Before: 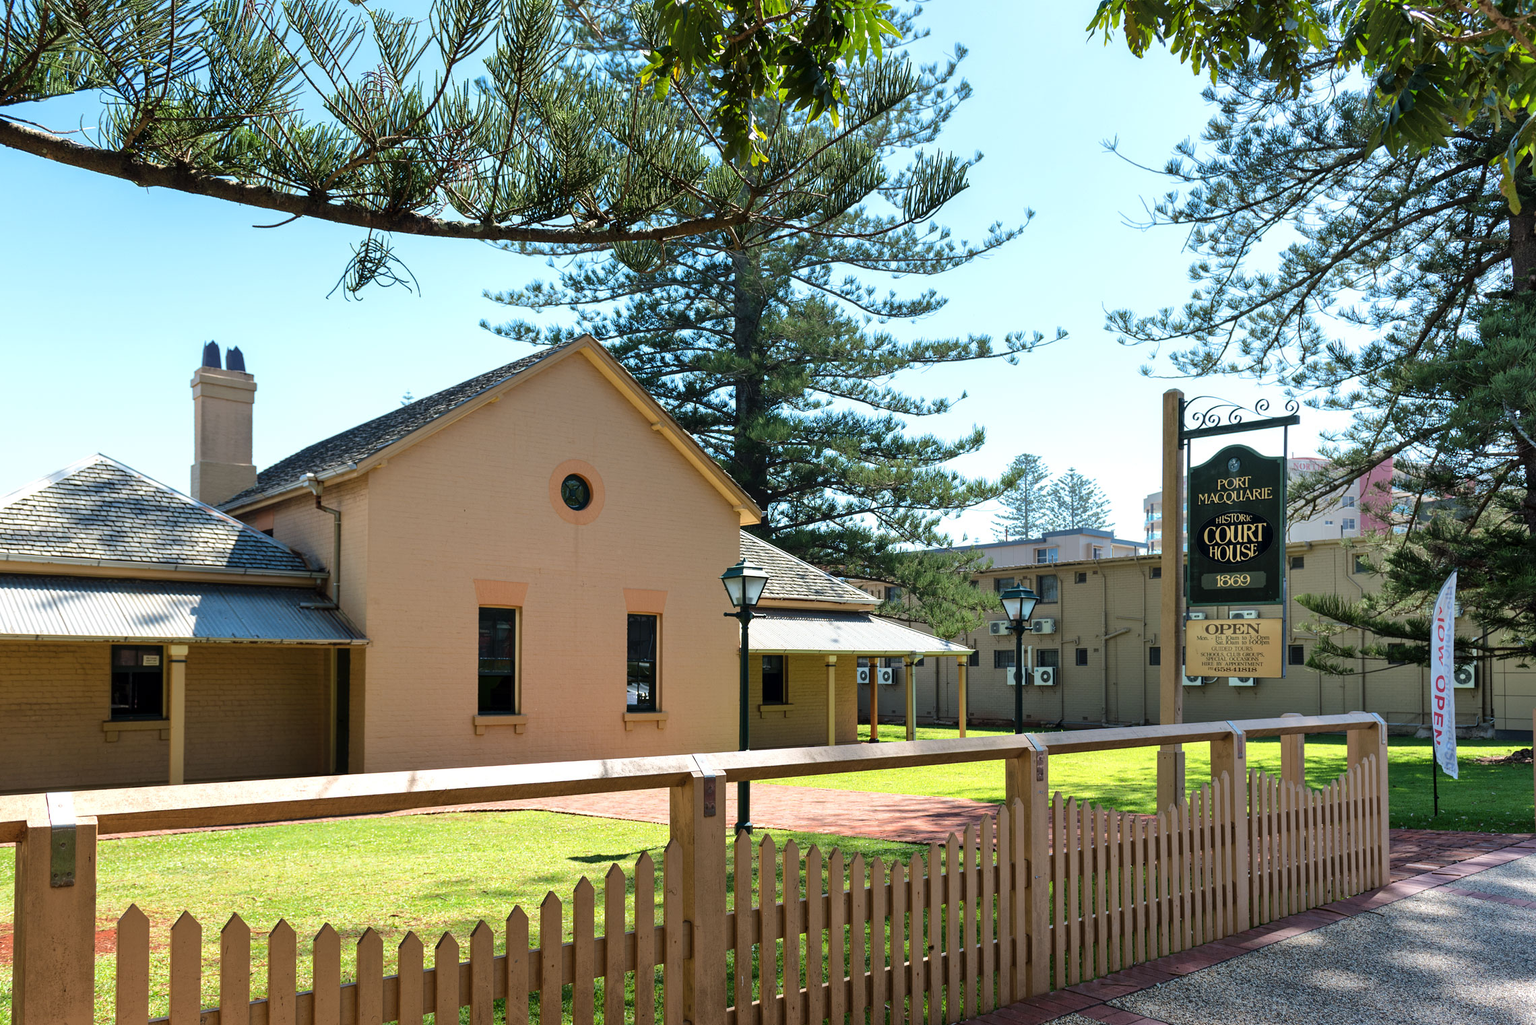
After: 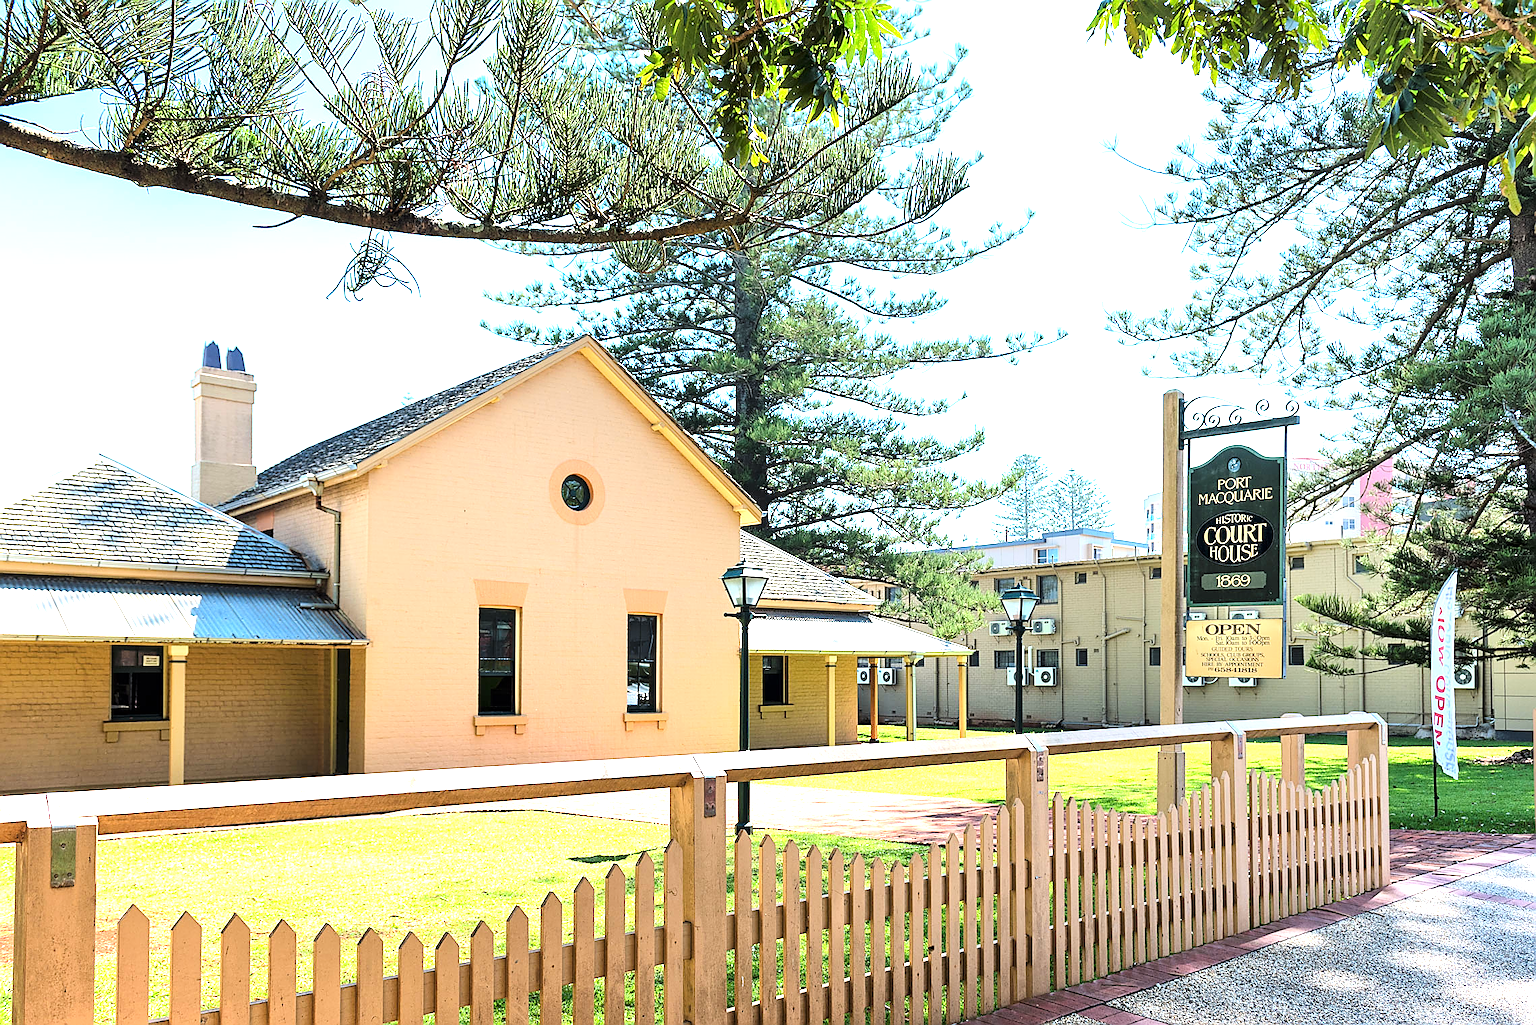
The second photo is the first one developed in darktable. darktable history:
sharpen: radius 1.4, amount 1.25, threshold 0.7
tone curve: curves: ch0 [(0, 0) (0.004, 0.001) (0.133, 0.112) (0.325, 0.362) (0.832, 0.893) (1, 1)], color space Lab, linked channels, preserve colors none
levels: levels [0, 0.498, 0.996]
exposure: black level correction 0, exposure 1.45 EV, compensate exposure bias true, compensate highlight preservation false
